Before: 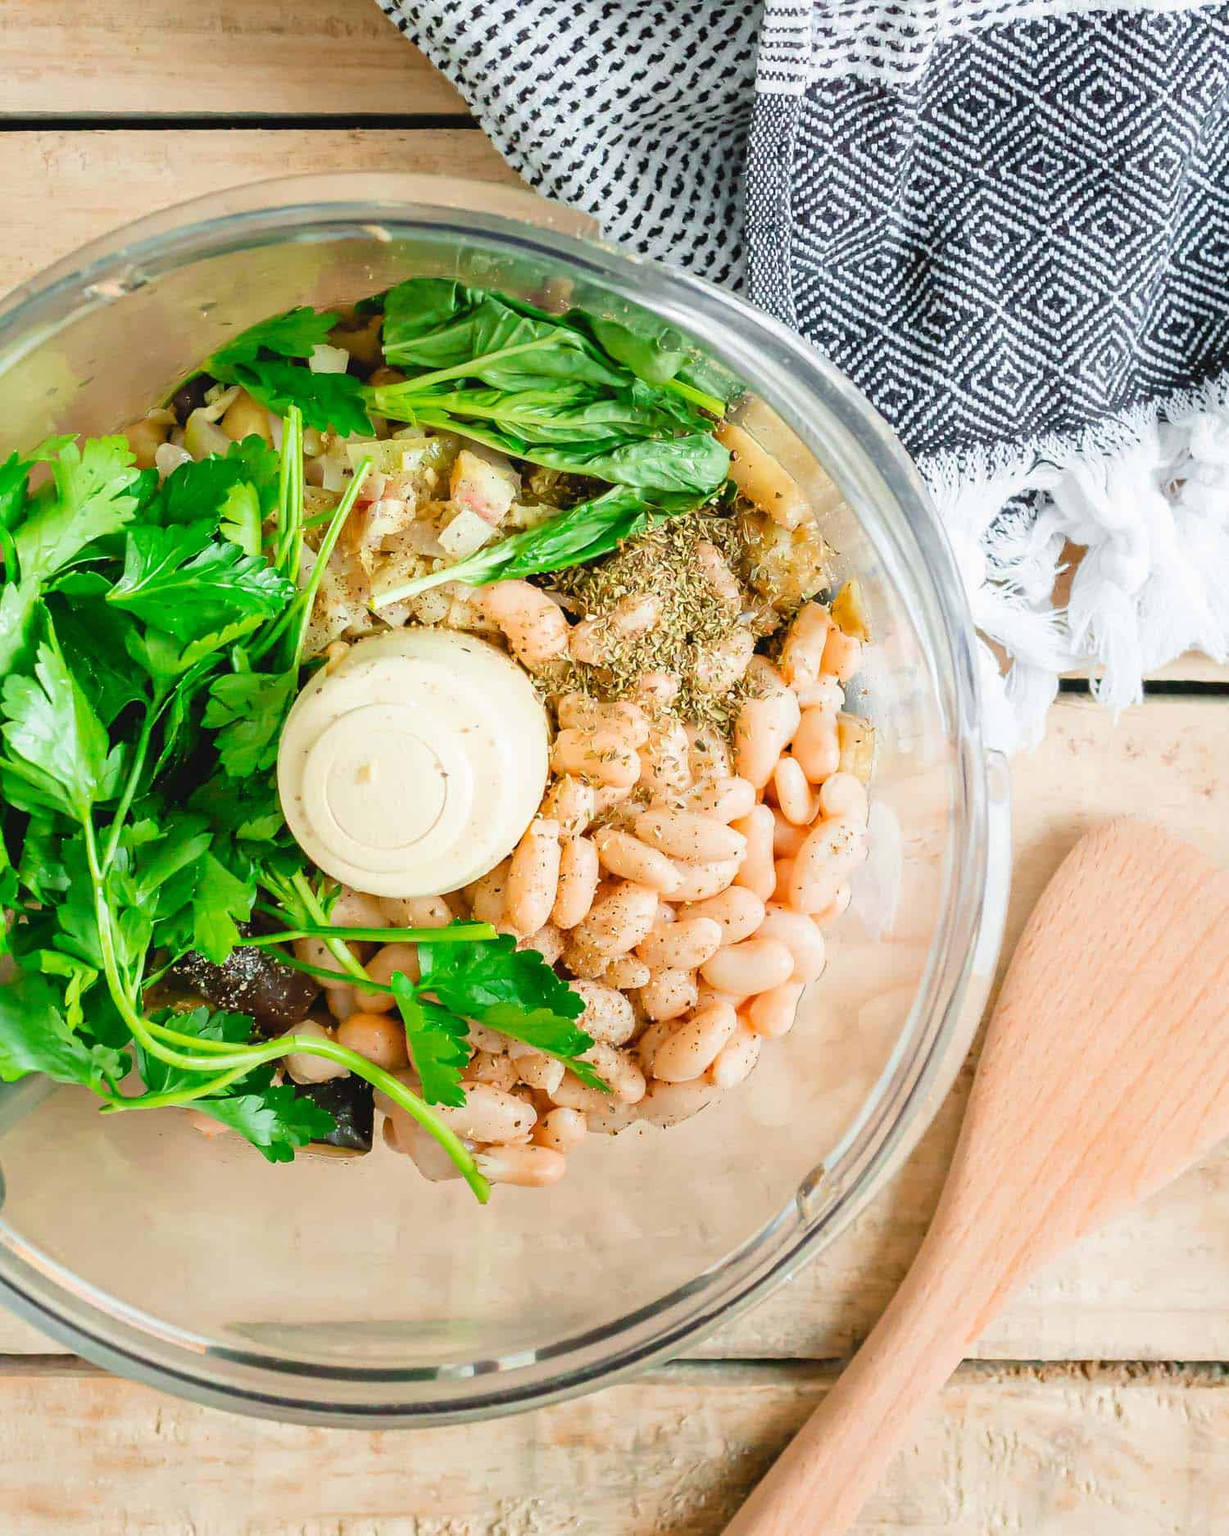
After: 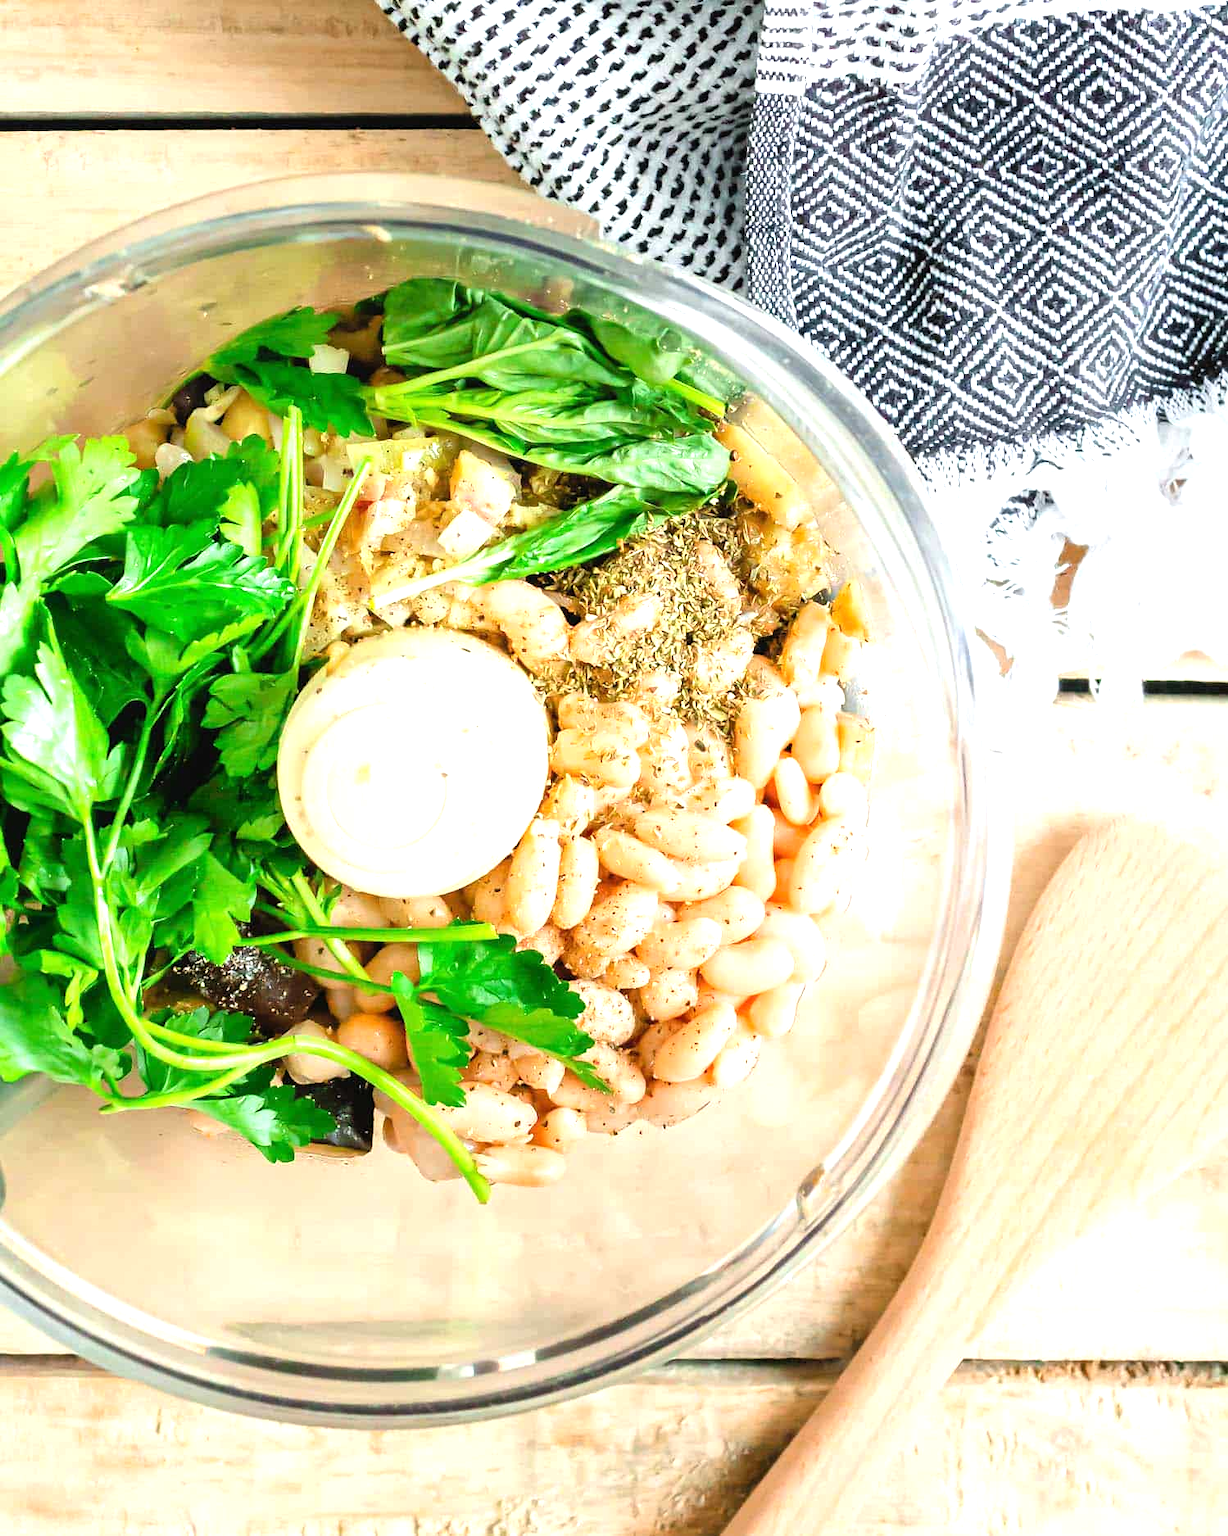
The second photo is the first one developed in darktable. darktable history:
tone equalizer: -8 EV -0.724 EV, -7 EV -0.692 EV, -6 EV -0.591 EV, -5 EV -0.389 EV, -3 EV 0.368 EV, -2 EV 0.6 EV, -1 EV 0.697 EV, +0 EV 0.73 EV
